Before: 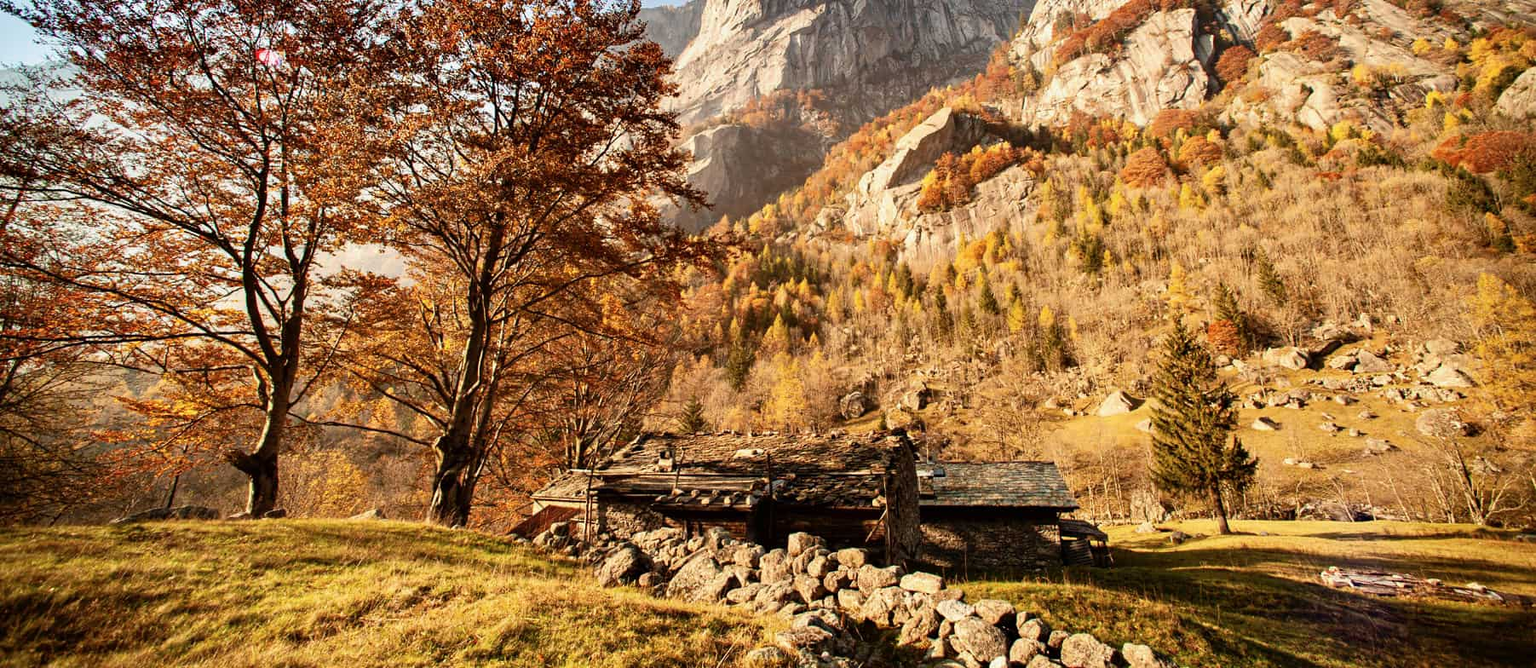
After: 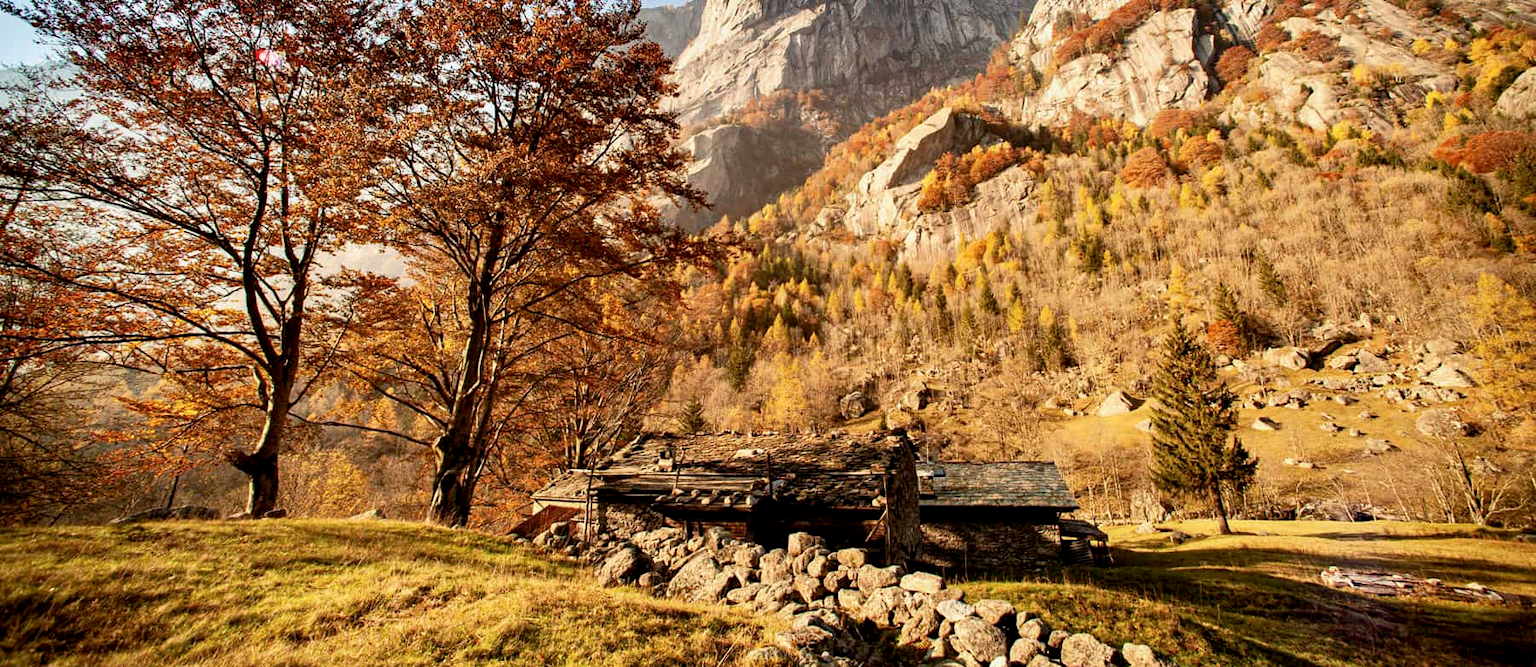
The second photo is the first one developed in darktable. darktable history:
exposure: black level correction 0.004, exposure 0.016 EV, compensate exposure bias true, compensate highlight preservation false
